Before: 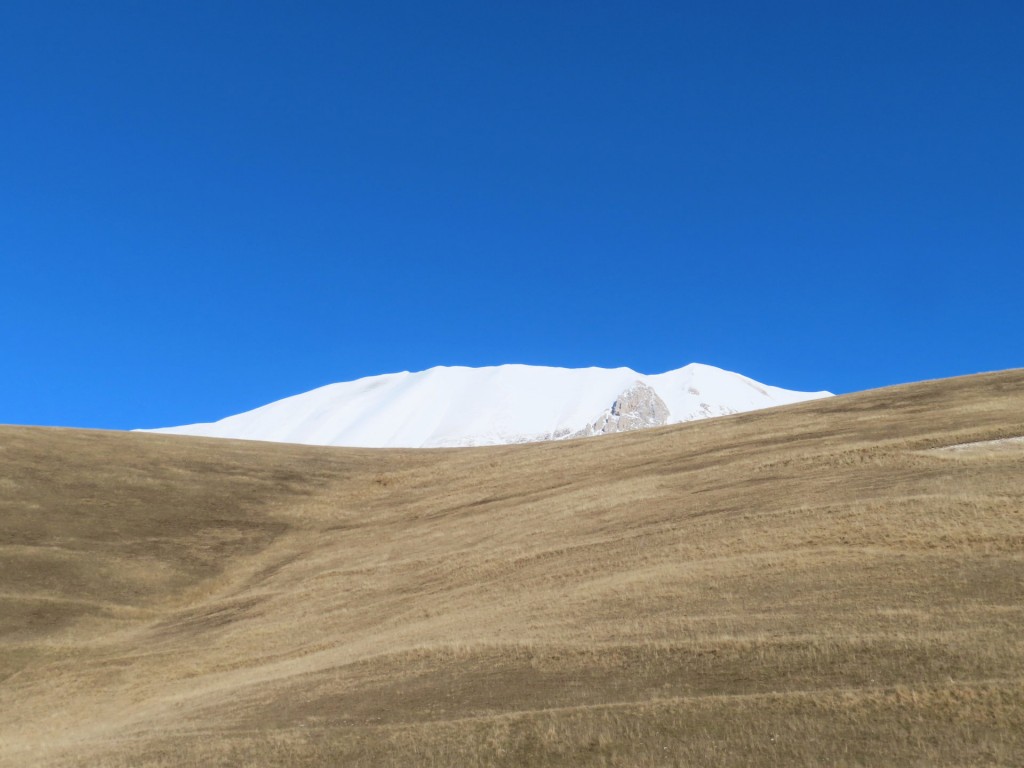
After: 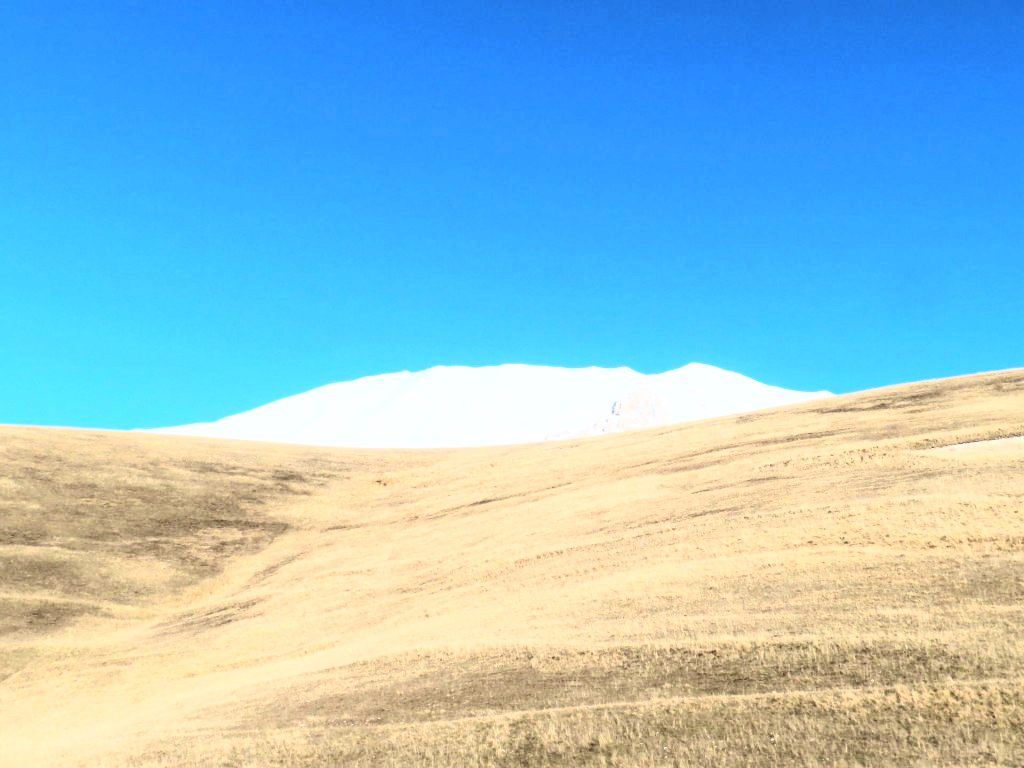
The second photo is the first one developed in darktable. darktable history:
tone equalizer: -8 EV -0.417 EV, -7 EV -0.389 EV, -6 EV -0.333 EV, -5 EV -0.222 EV, -3 EV 0.222 EV, -2 EV 0.333 EV, -1 EV 0.389 EV, +0 EV 0.417 EV, edges refinement/feathering 500, mask exposure compensation -1.57 EV, preserve details no
rgb curve: curves: ch0 [(0, 0) (0.21, 0.15) (0.24, 0.21) (0.5, 0.75) (0.75, 0.96) (0.89, 0.99) (1, 1)]; ch1 [(0, 0.02) (0.21, 0.13) (0.25, 0.2) (0.5, 0.67) (0.75, 0.9) (0.89, 0.97) (1, 1)]; ch2 [(0, 0.02) (0.21, 0.13) (0.25, 0.2) (0.5, 0.67) (0.75, 0.9) (0.89, 0.97) (1, 1)], compensate middle gray true
